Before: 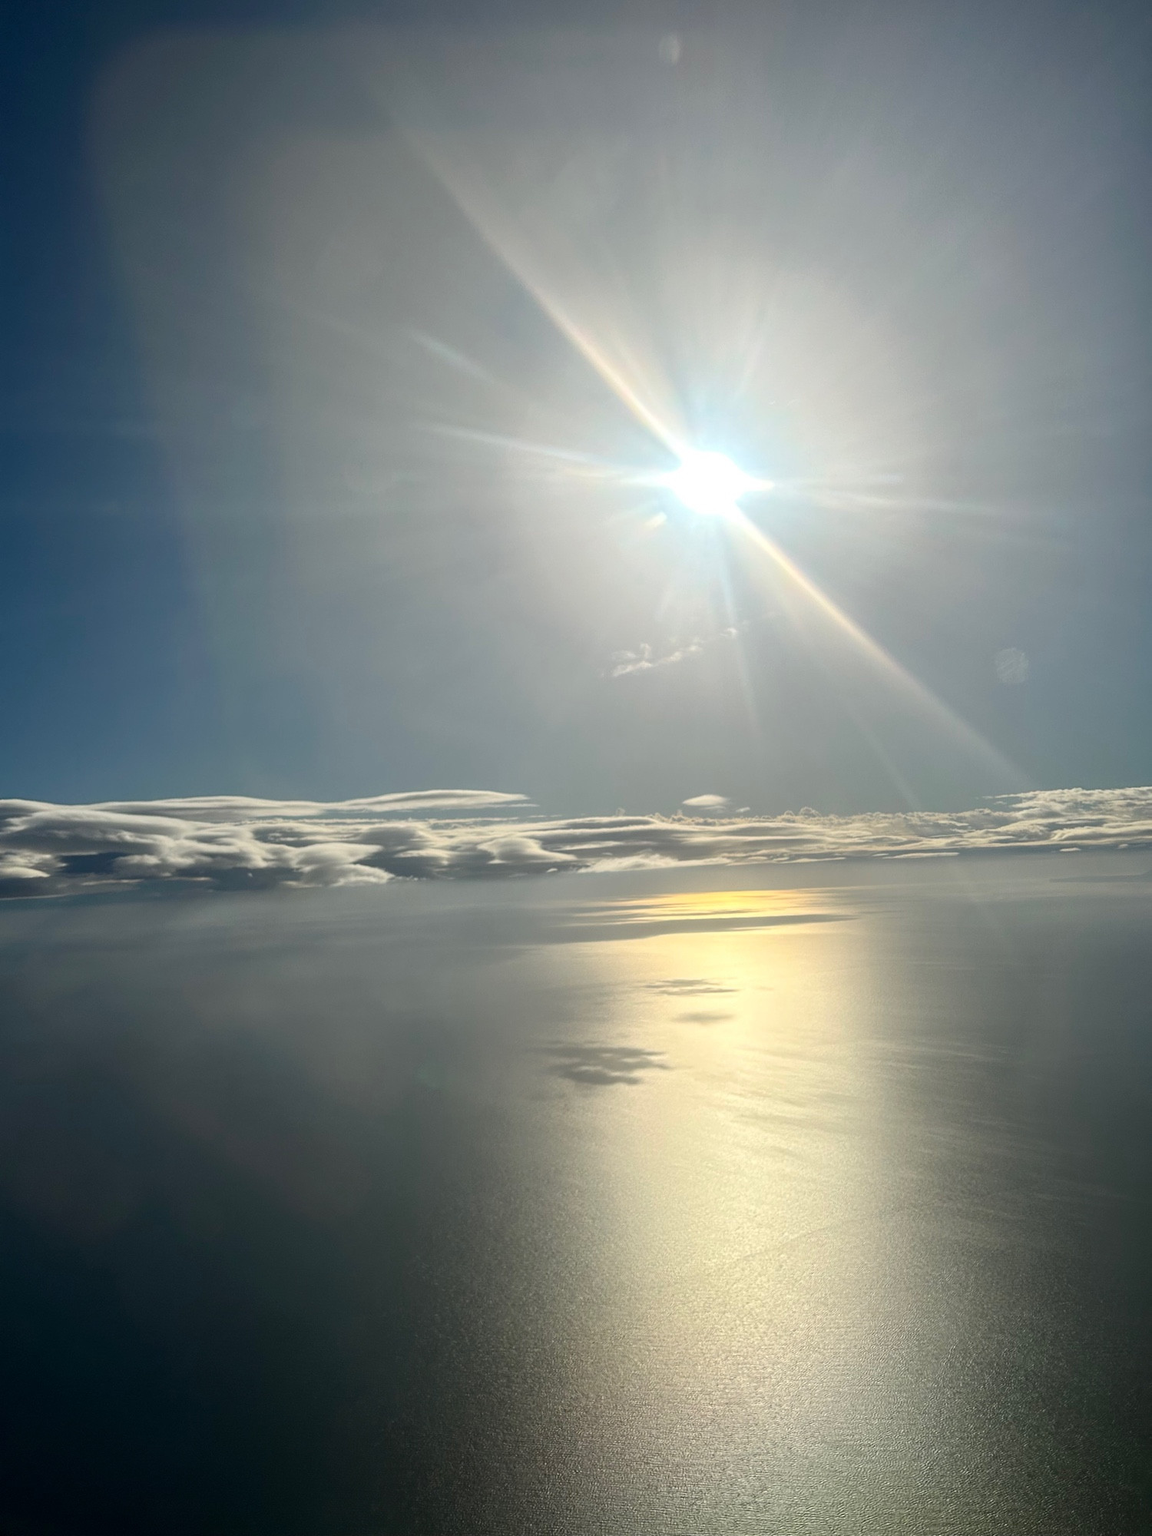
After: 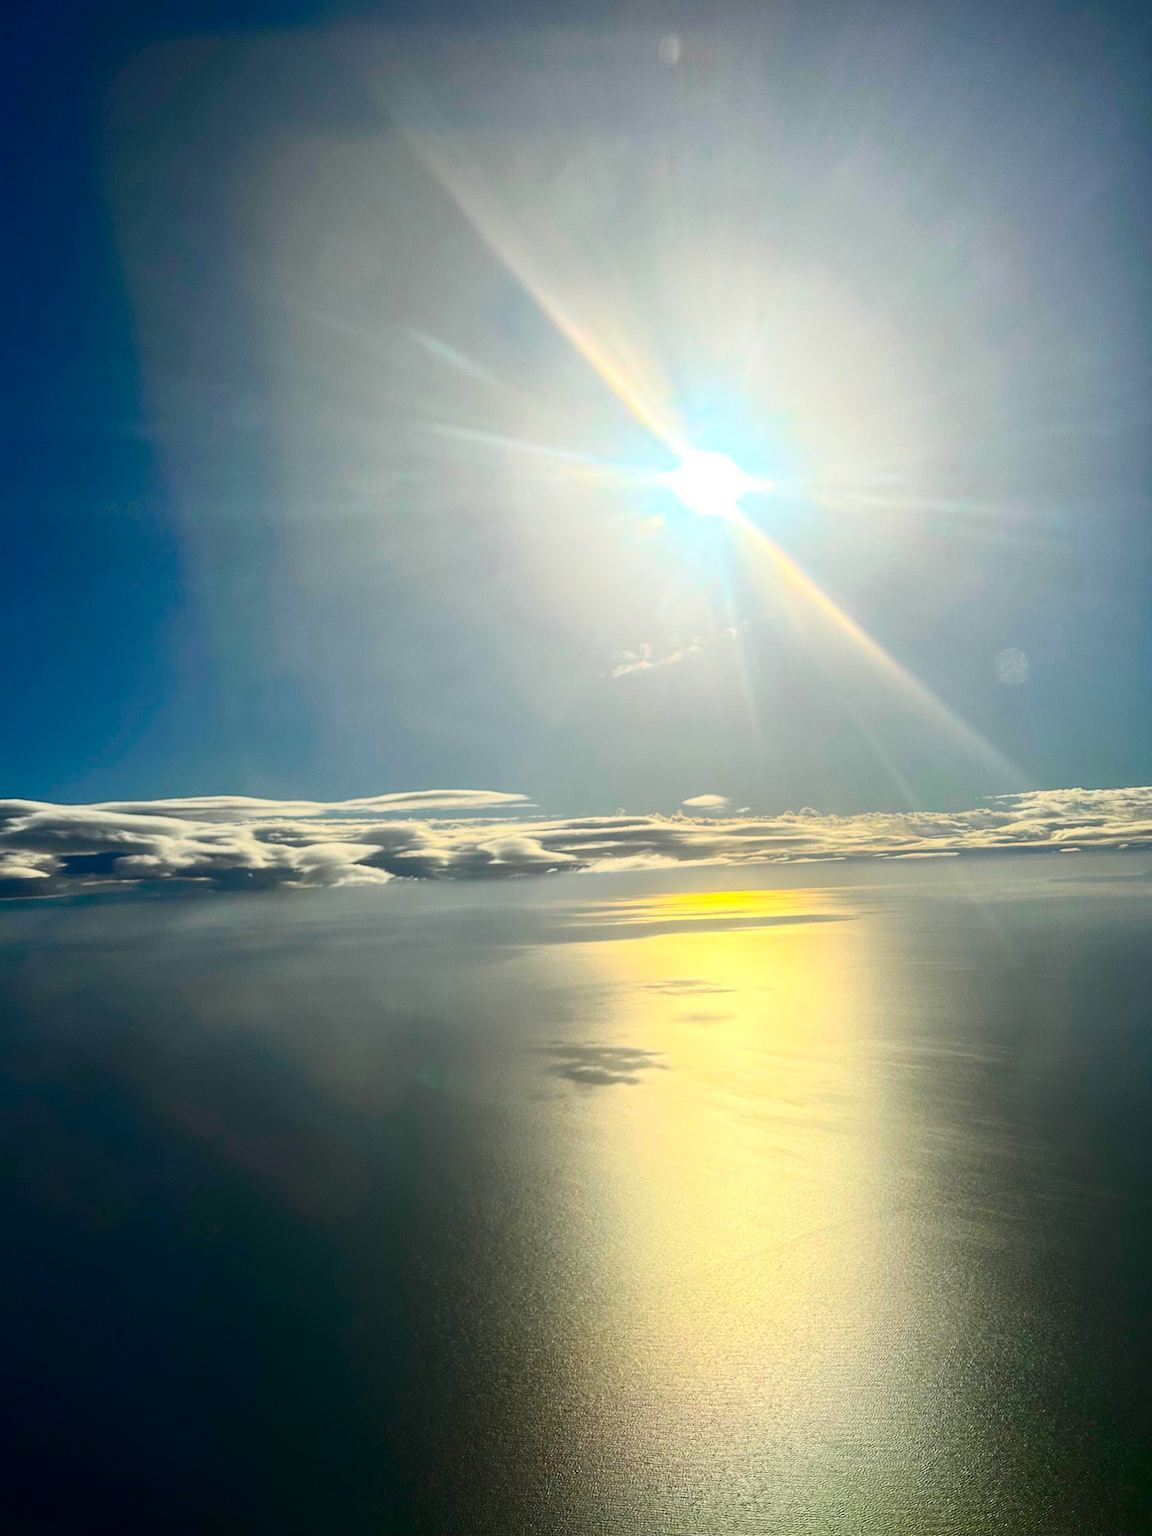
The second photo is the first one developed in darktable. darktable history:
contrast brightness saturation: contrast 0.258, brightness 0.019, saturation 0.874
